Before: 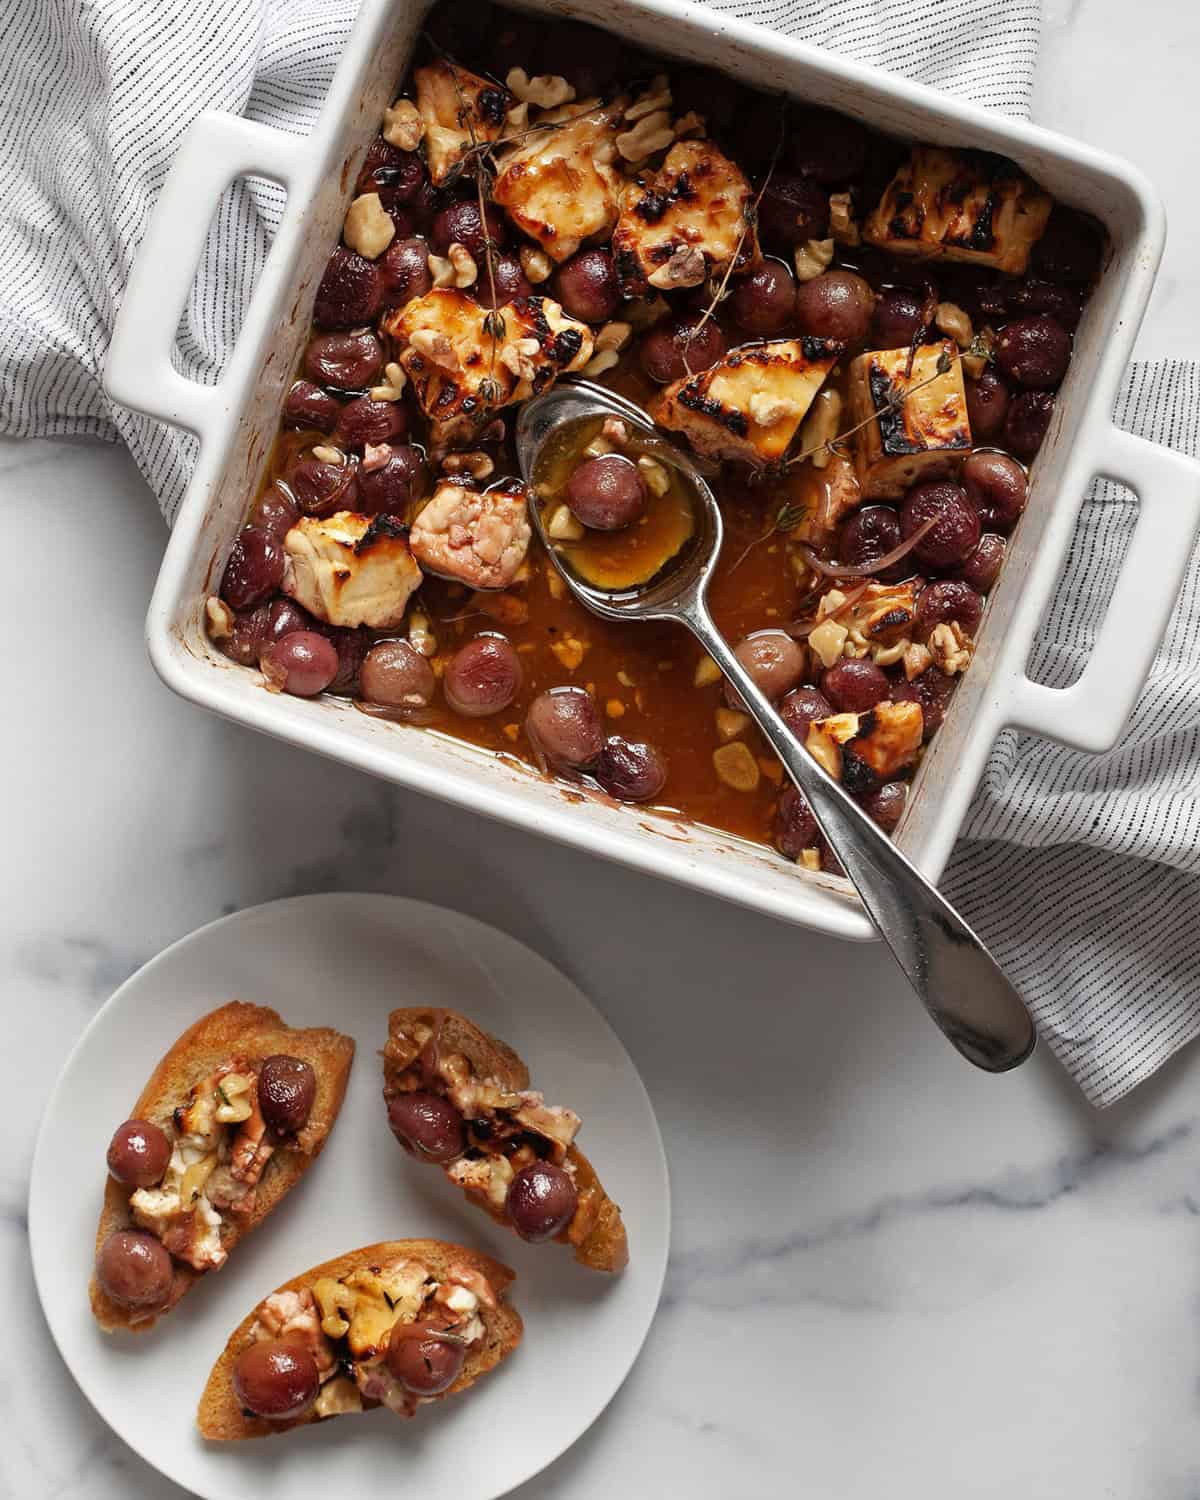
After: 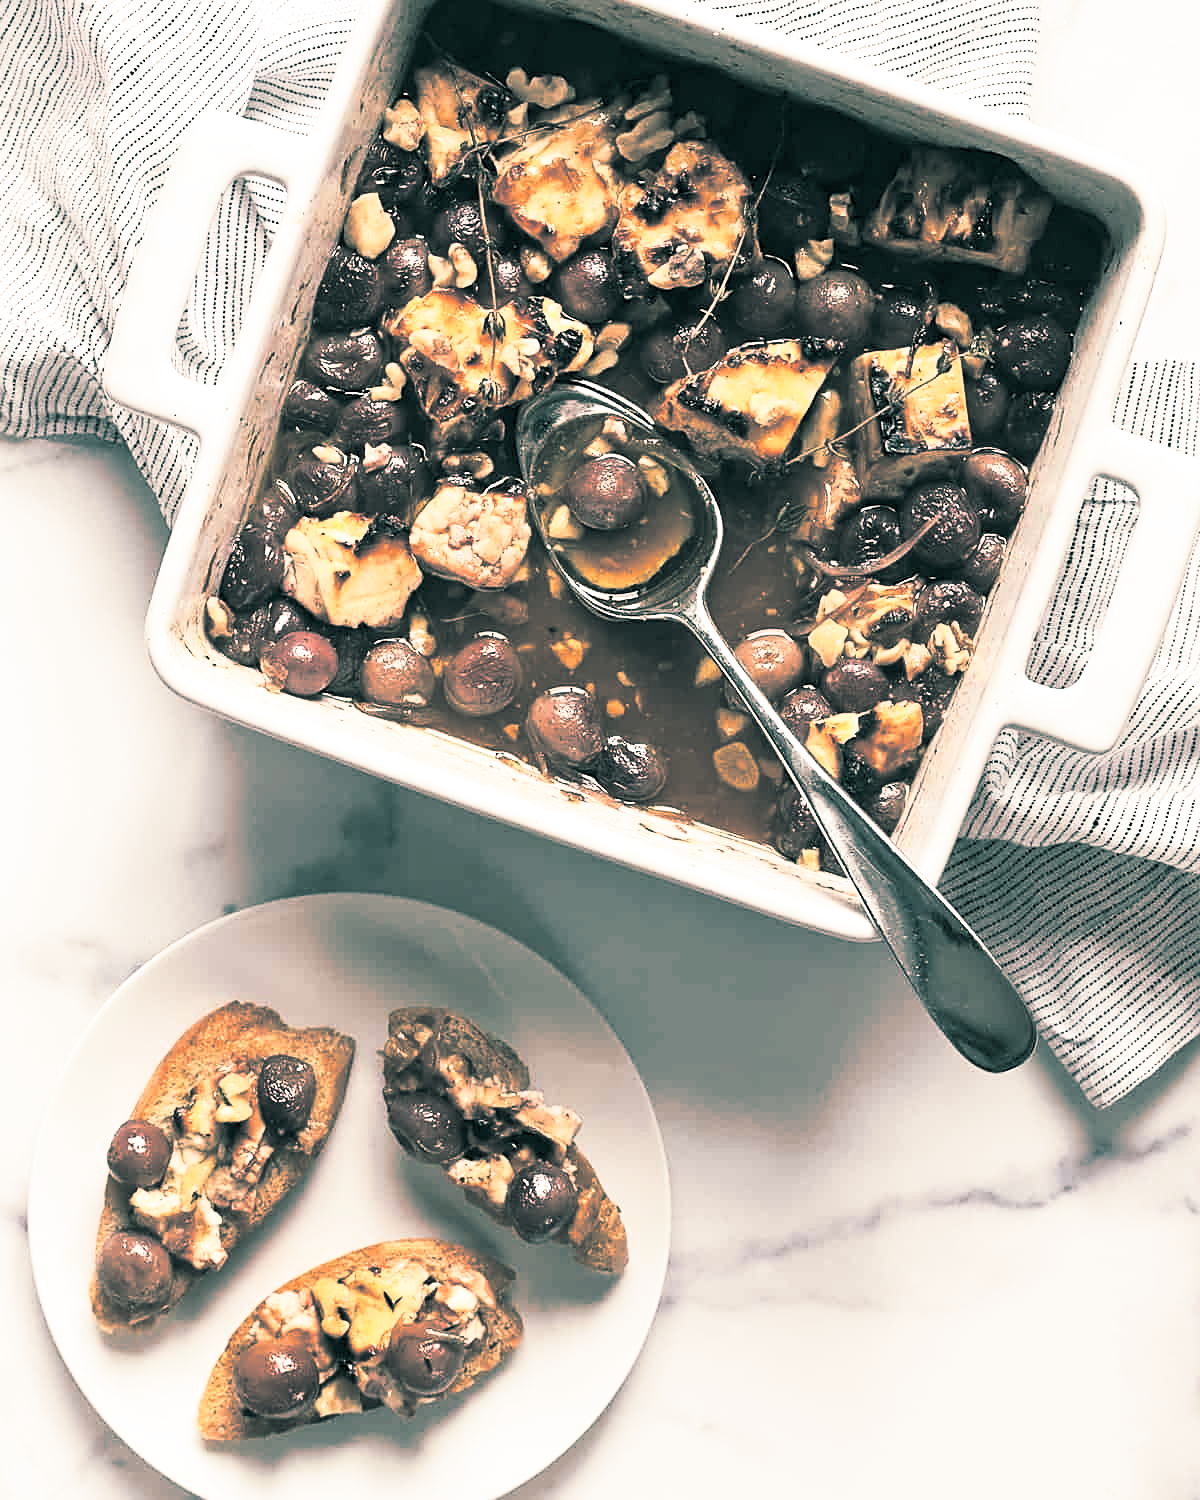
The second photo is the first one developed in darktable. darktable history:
rgb levels: mode RGB, independent channels, levels [[0, 0.5, 1], [0, 0.521, 1], [0, 0.536, 1]]
contrast brightness saturation: contrast 0.43, brightness 0.56, saturation -0.19
exposure: exposure 0.2 EV, compensate highlight preservation false
split-toning: shadows › hue 186.43°, highlights › hue 49.29°, compress 30.29%
sharpen: on, module defaults
